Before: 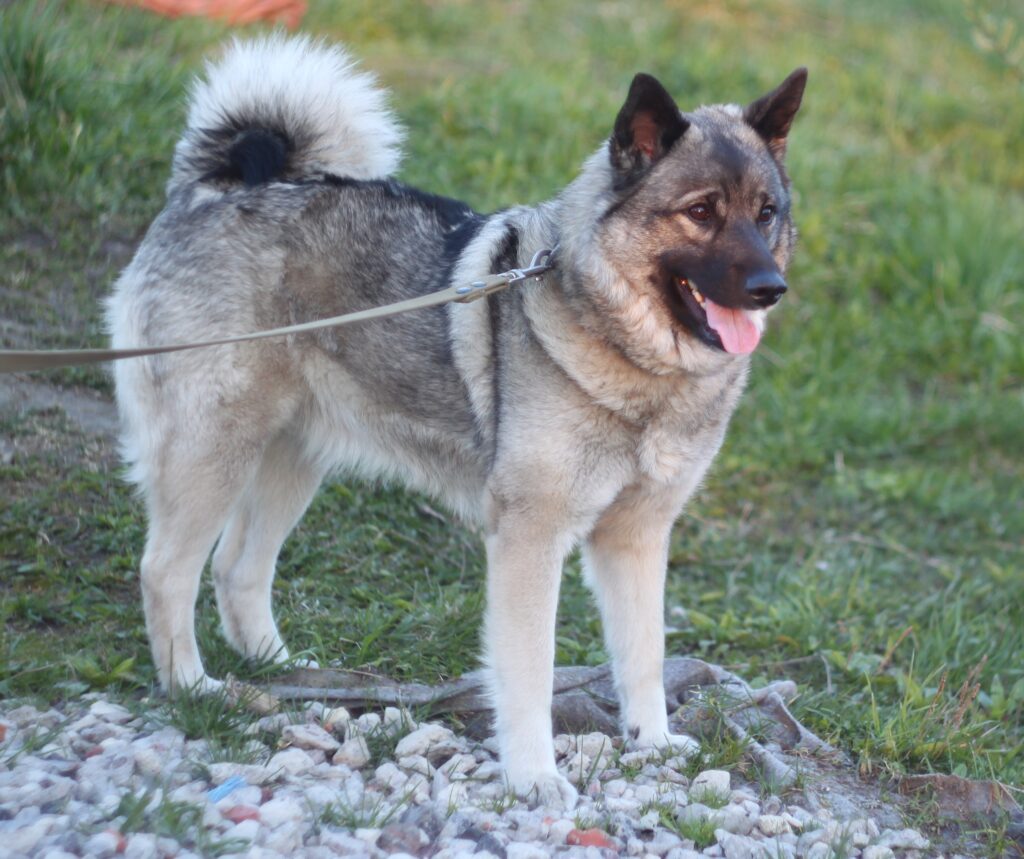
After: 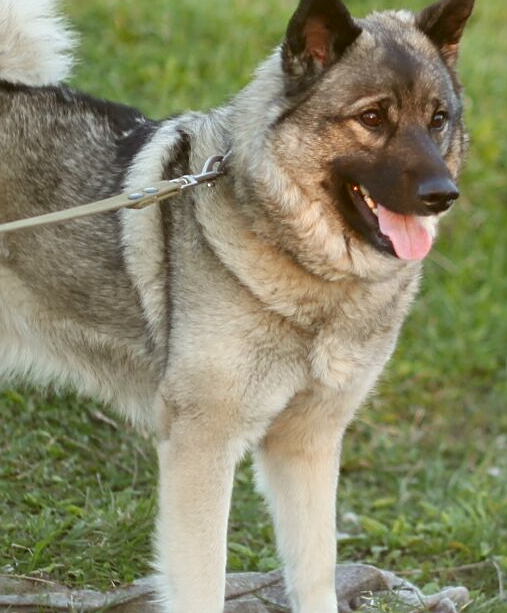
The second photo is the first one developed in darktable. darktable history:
crop: left 32.075%, top 10.976%, right 18.355%, bottom 17.596%
color correction: highlights a* -1.43, highlights b* 10.12, shadows a* 0.395, shadows b* 19.35
sharpen: on, module defaults
